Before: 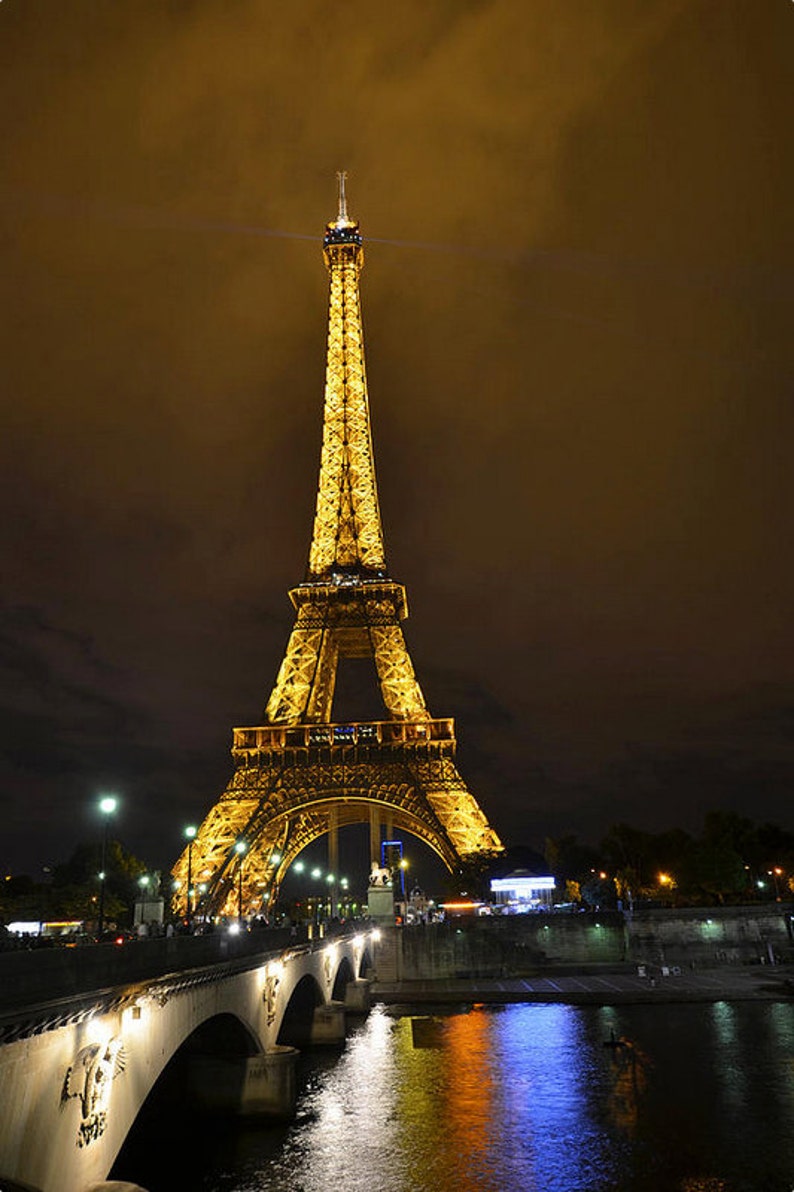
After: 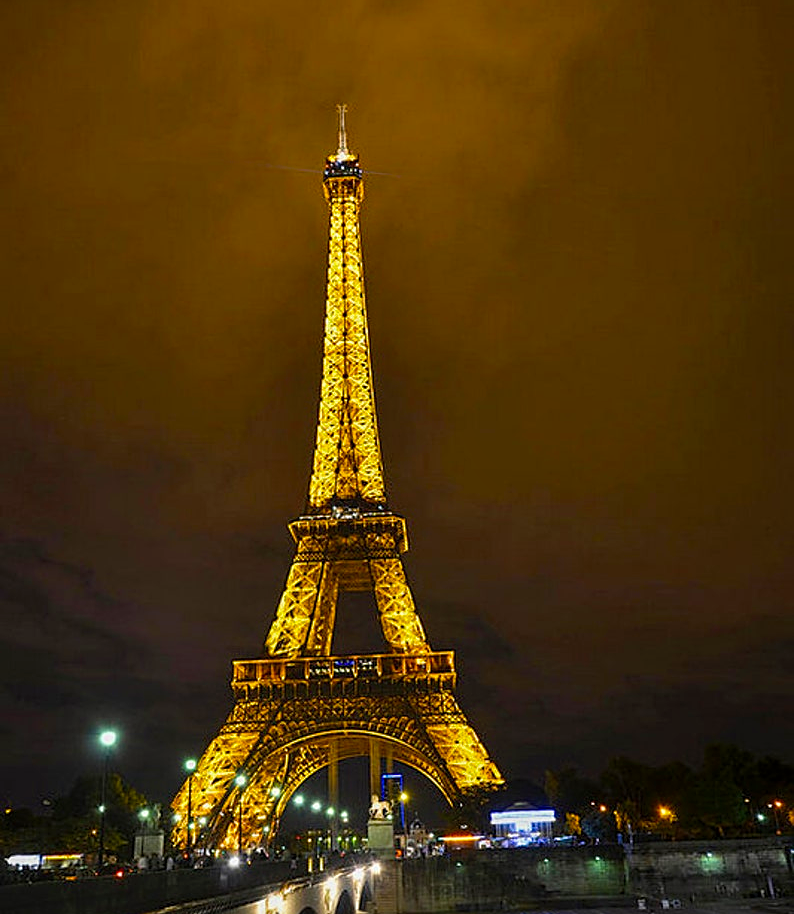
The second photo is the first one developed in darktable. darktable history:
crop: top 5.667%, bottom 17.637%
velvia: strength 32%, mid-tones bias 0.2
sharpen: on, module defaults
local contrast: detail 110%
